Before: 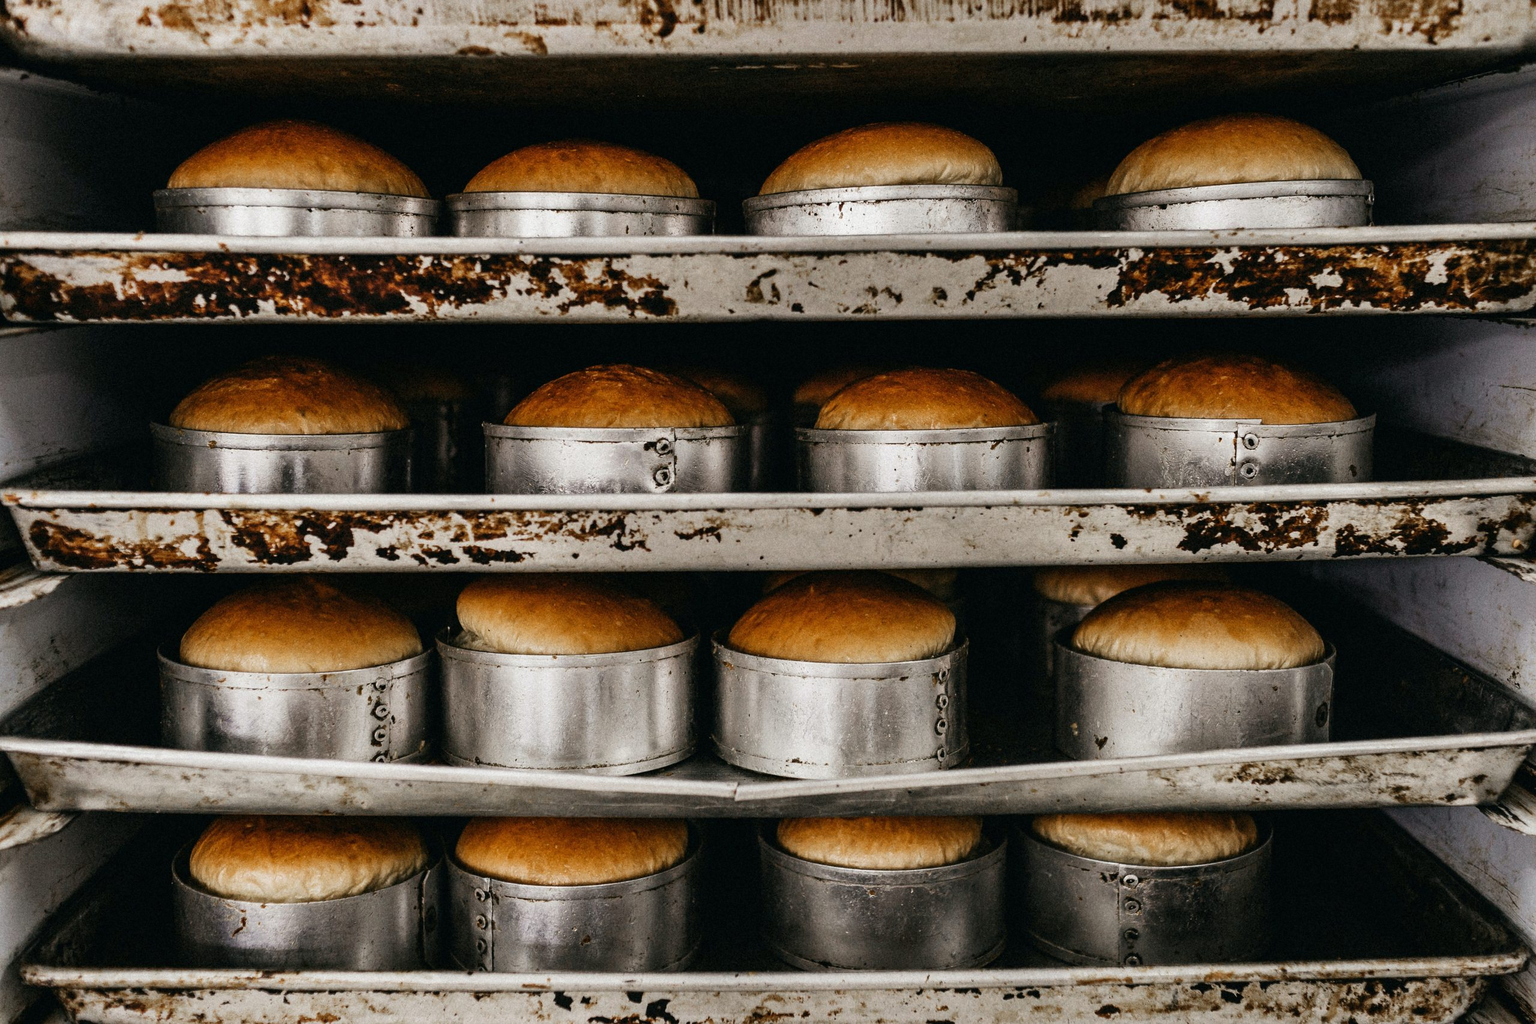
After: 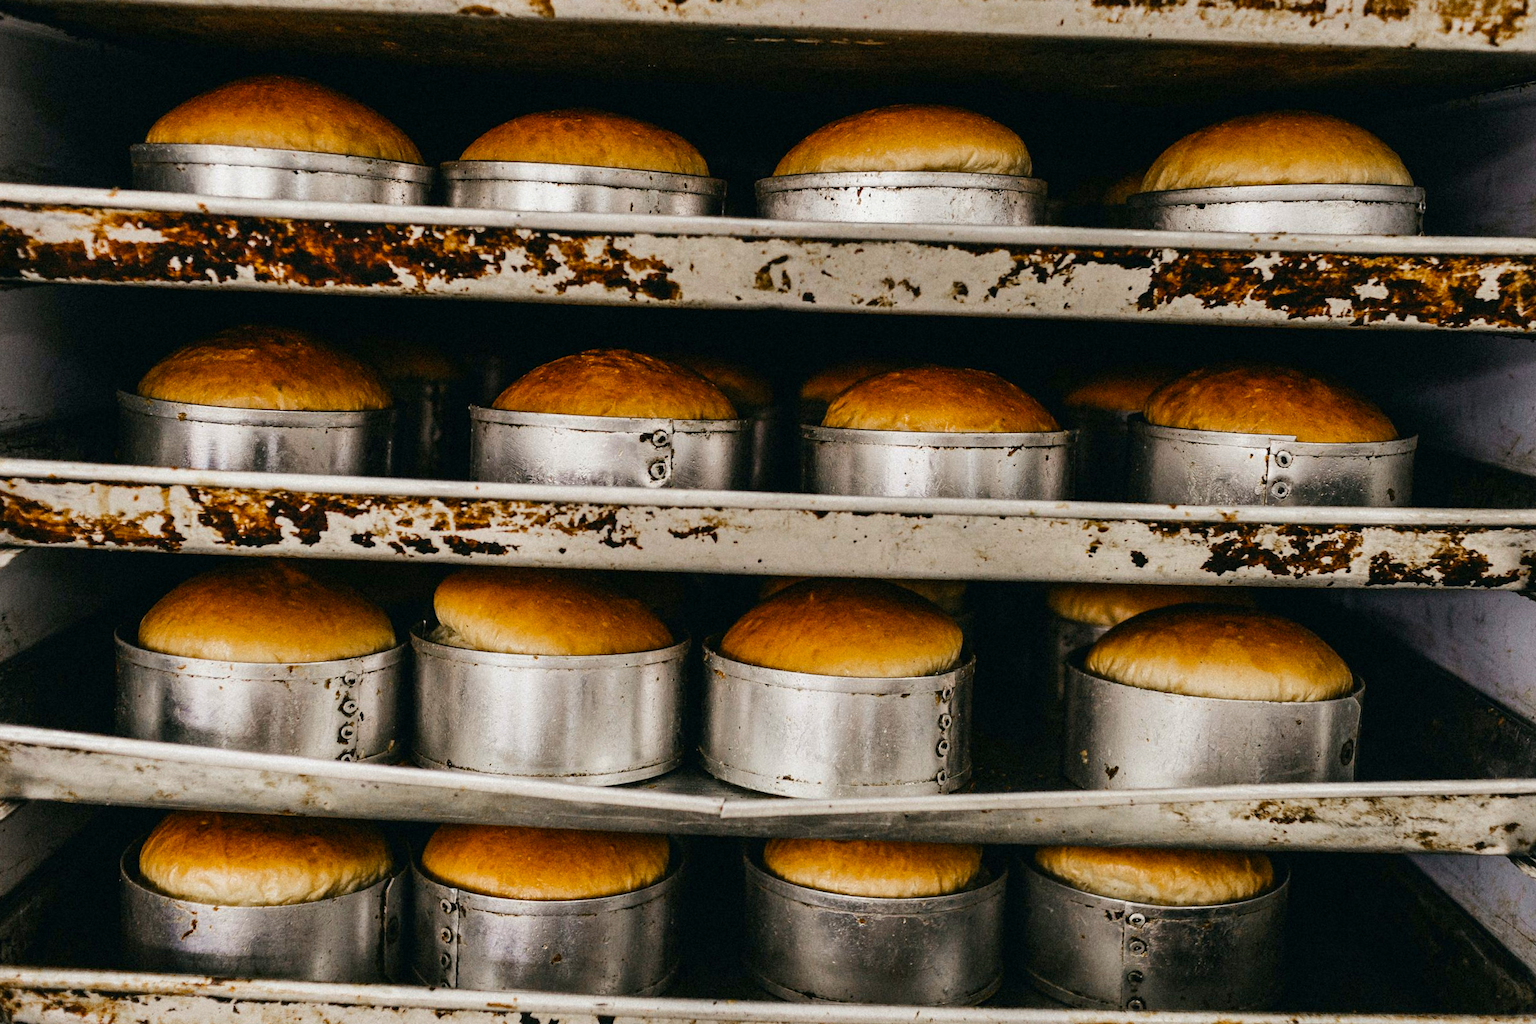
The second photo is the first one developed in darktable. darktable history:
crop and rotate: angle -2.38°
color balance rgb: perceptual saturation grading › global saturation 25%, perceptual brilliance grading › mid-tones 10%, perceptual brilliance grading › shadows 15%, global vibrance 20%
